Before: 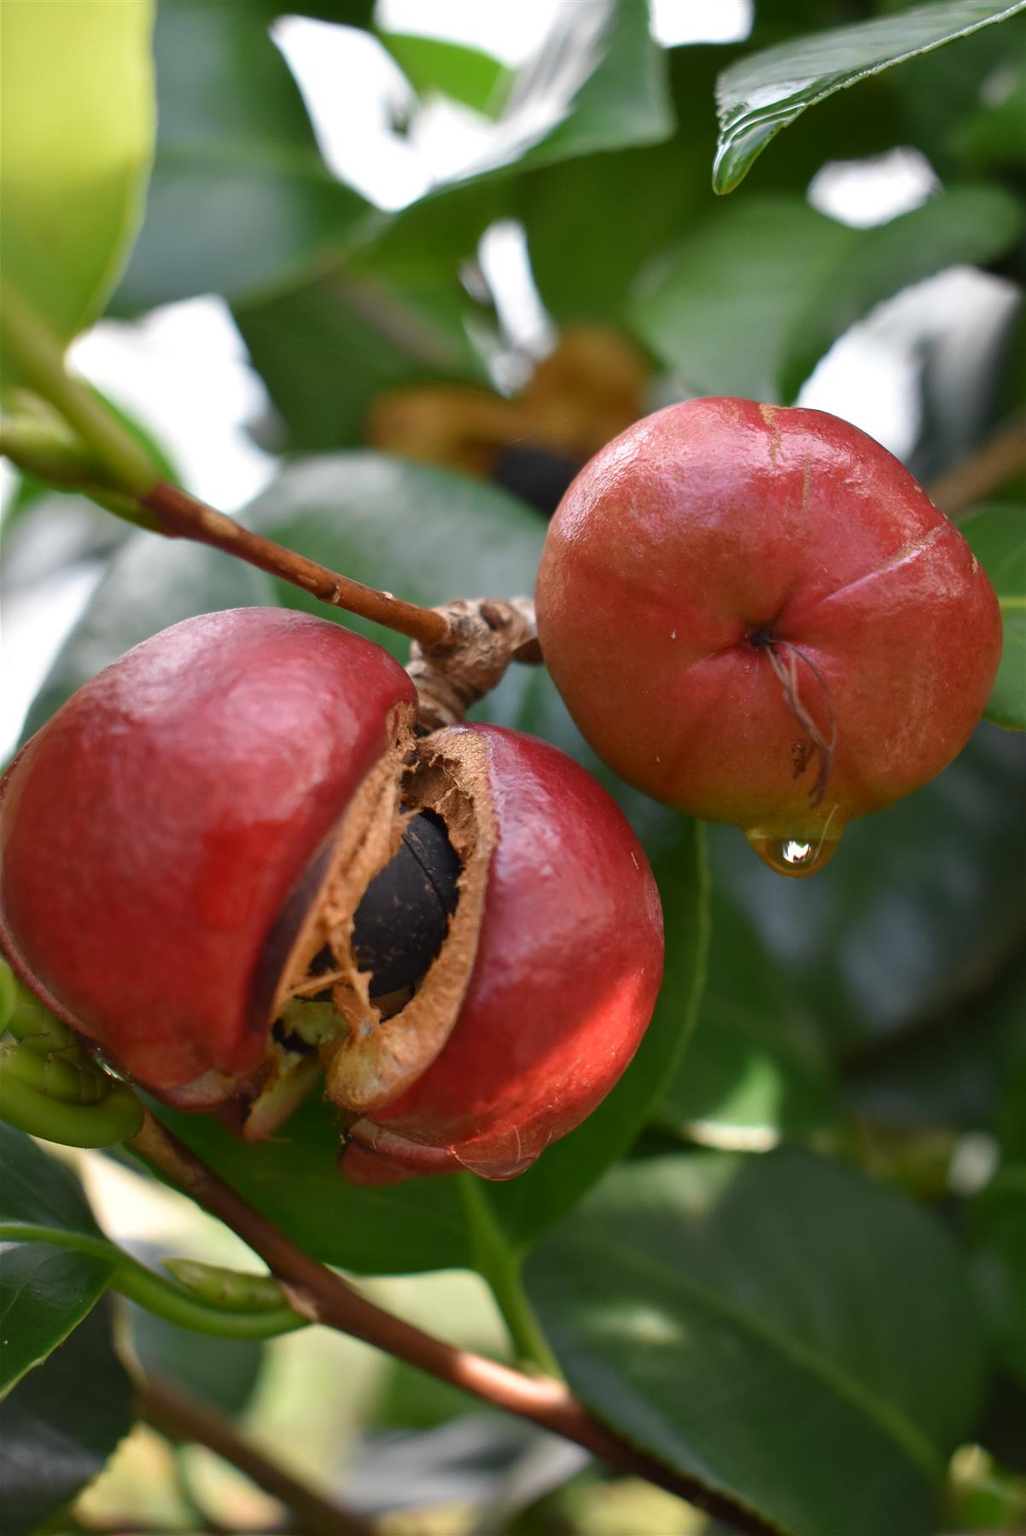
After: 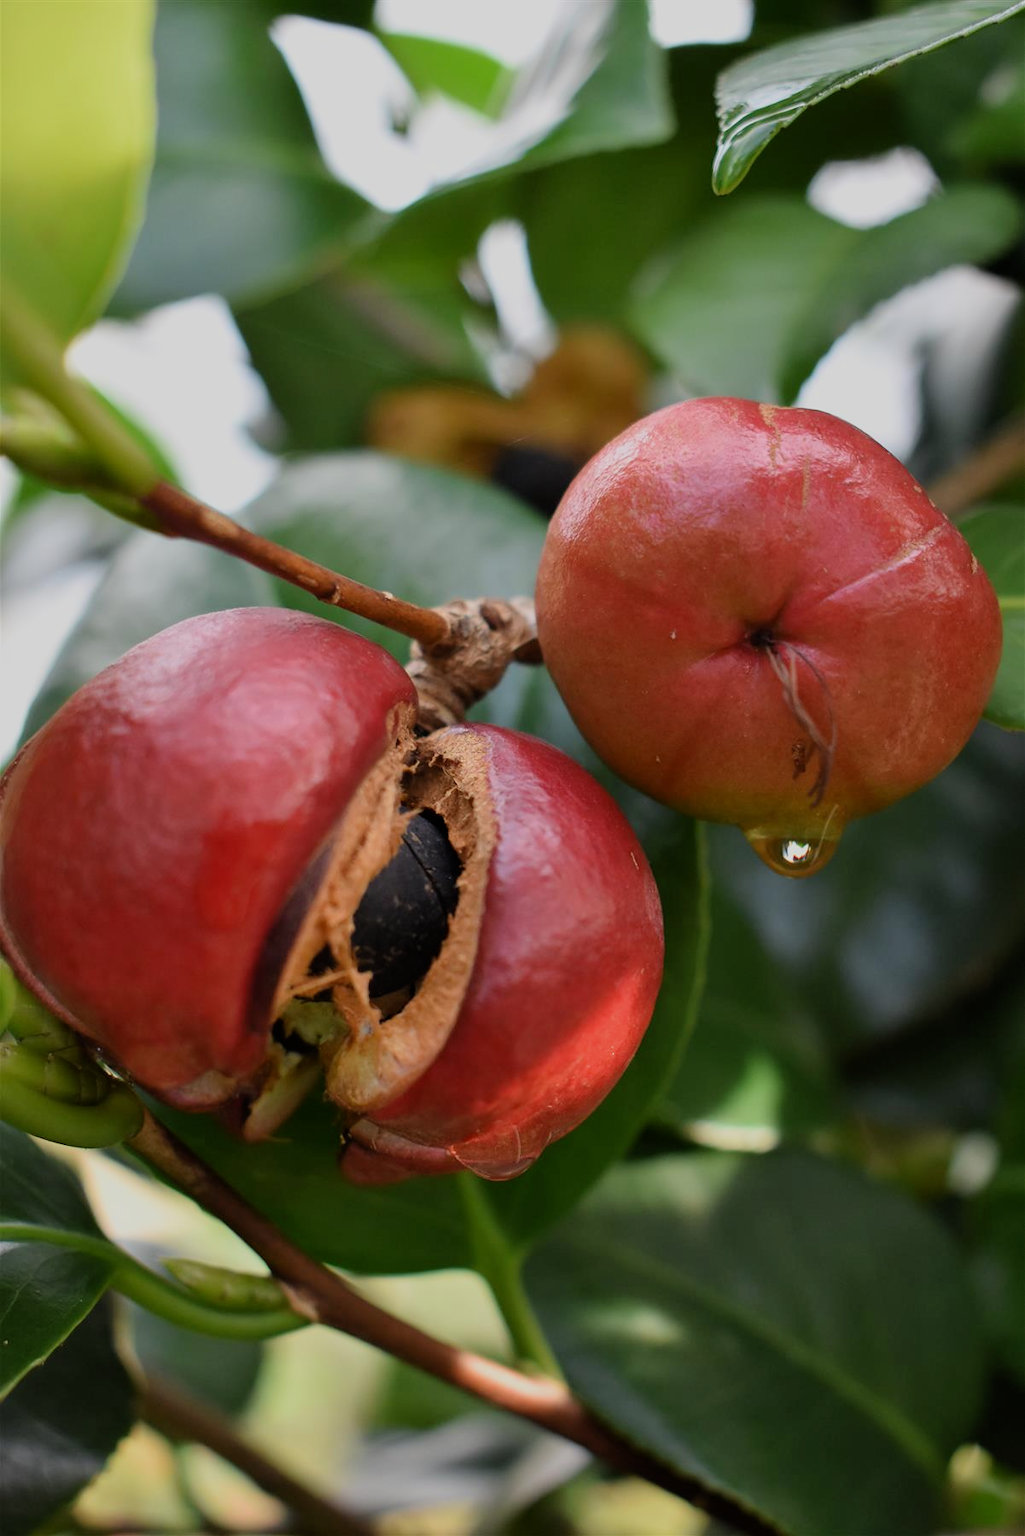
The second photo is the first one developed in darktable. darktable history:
filmic rgb: black relative exposure -7.65 EV, white relative exposure 4.56 EV, threshold 3.05 EV, hardness 3.61, color science v6 (2022), enable highlight reconstruction true
